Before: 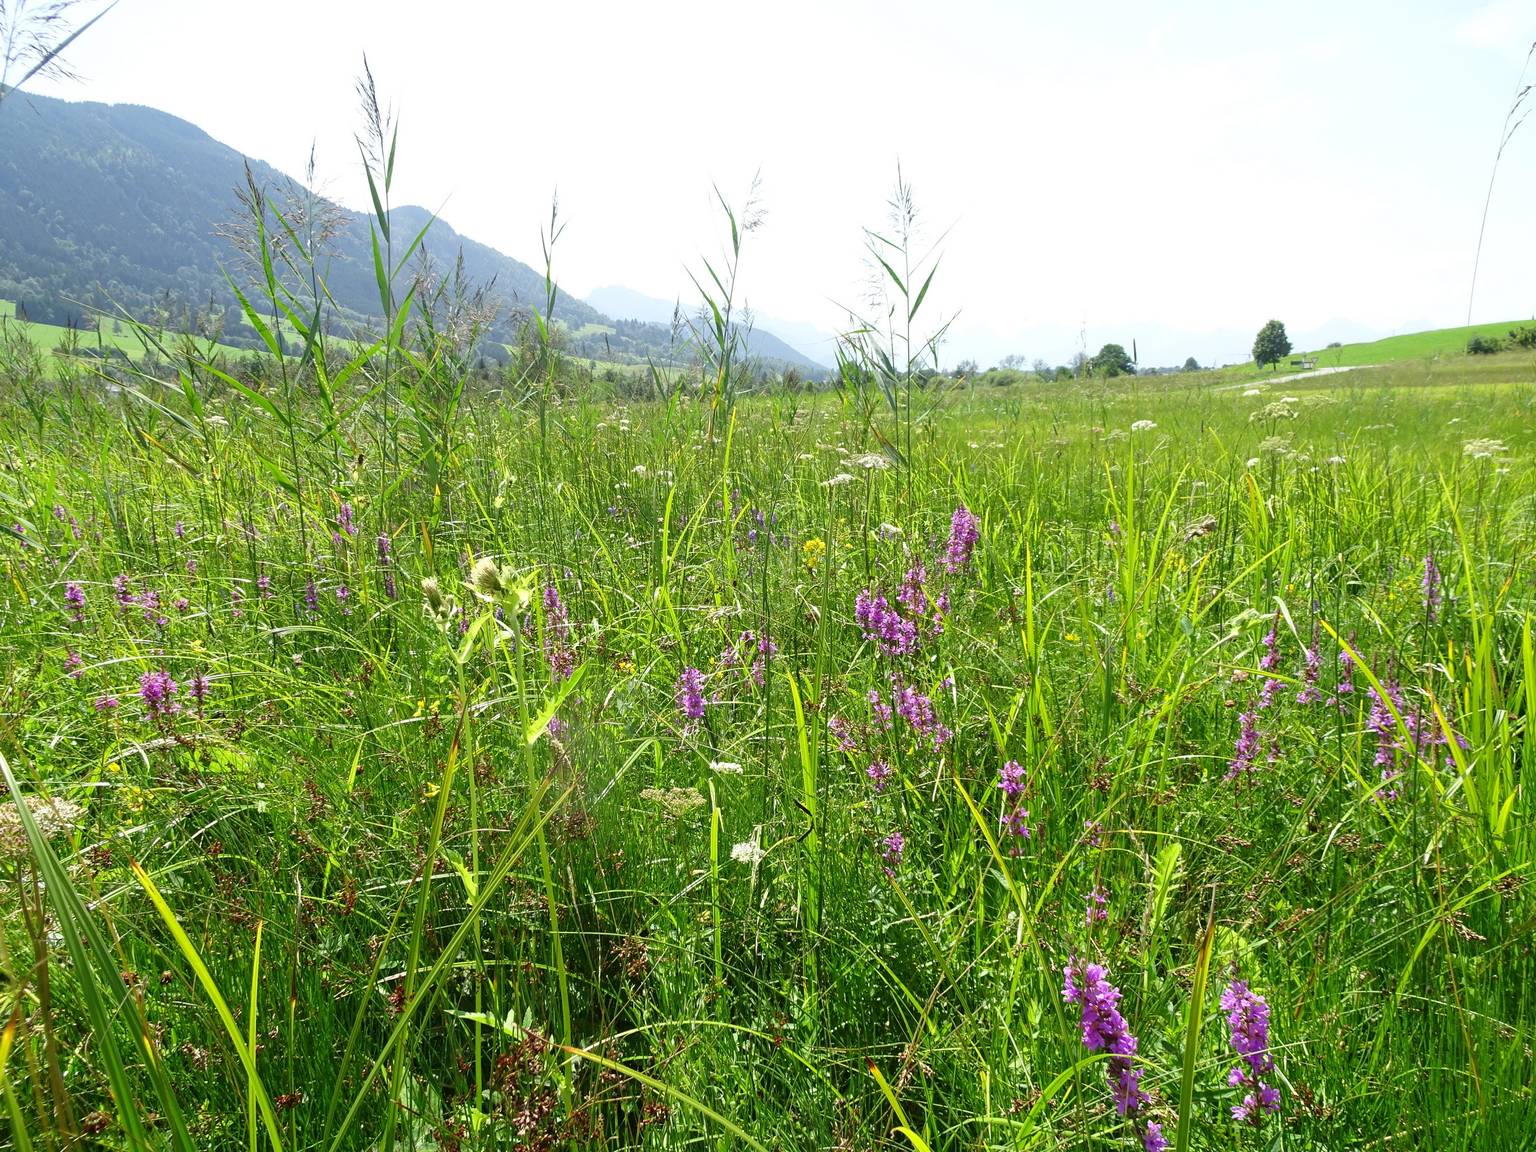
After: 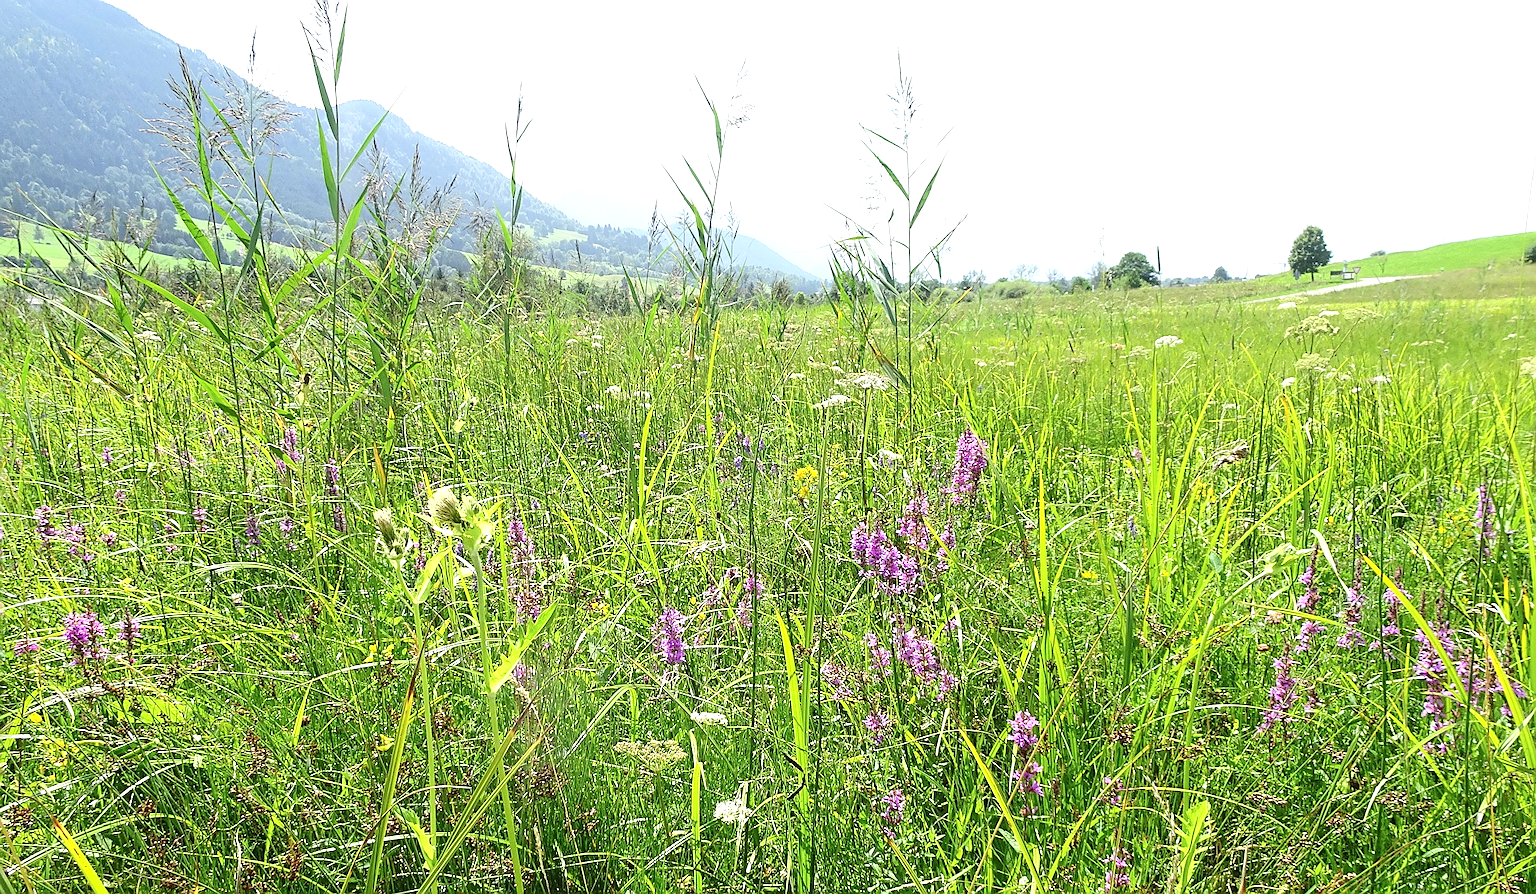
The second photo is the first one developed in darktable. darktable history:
sharpen: radius 1.367, amount 1.259, threshold 0.745
tone curve: curves: ch0 [(0, 0) (0.003, 0.024) (0.011, 0.029) (0.025, 0.044) (0.044, 0.072) (0.069, 0.104) (0.1, 0.131) (0.136, 0.159) (0.177, 0.191) (0.224, 0.245) (0.277, 0.298) (0.335, 0.354) (0.399, 0.428) (0.468, 0.503) (0.543, 0.596) (0.623, 0.684) (0.709, 0.781) (0.801, 0.843) (0.898, 0.946) (1, 1)], color space Lab, independent channels, preserve colors none
haze removal: compatibility mode true, adaptive false
tone equalizer: -8 EV -0.404 EV, -7 EV -0.411 EV, -6 EV -0.344 EV, -5 EV -0.185 EV, -3 EV 0.217 EV, -2 EV 0.328 EV, -1 EV 0.391 EV, +0 EV 0.396 EV
crop: left 5.372%, top 10.013%, right 3.752%, bottom 19.391%
